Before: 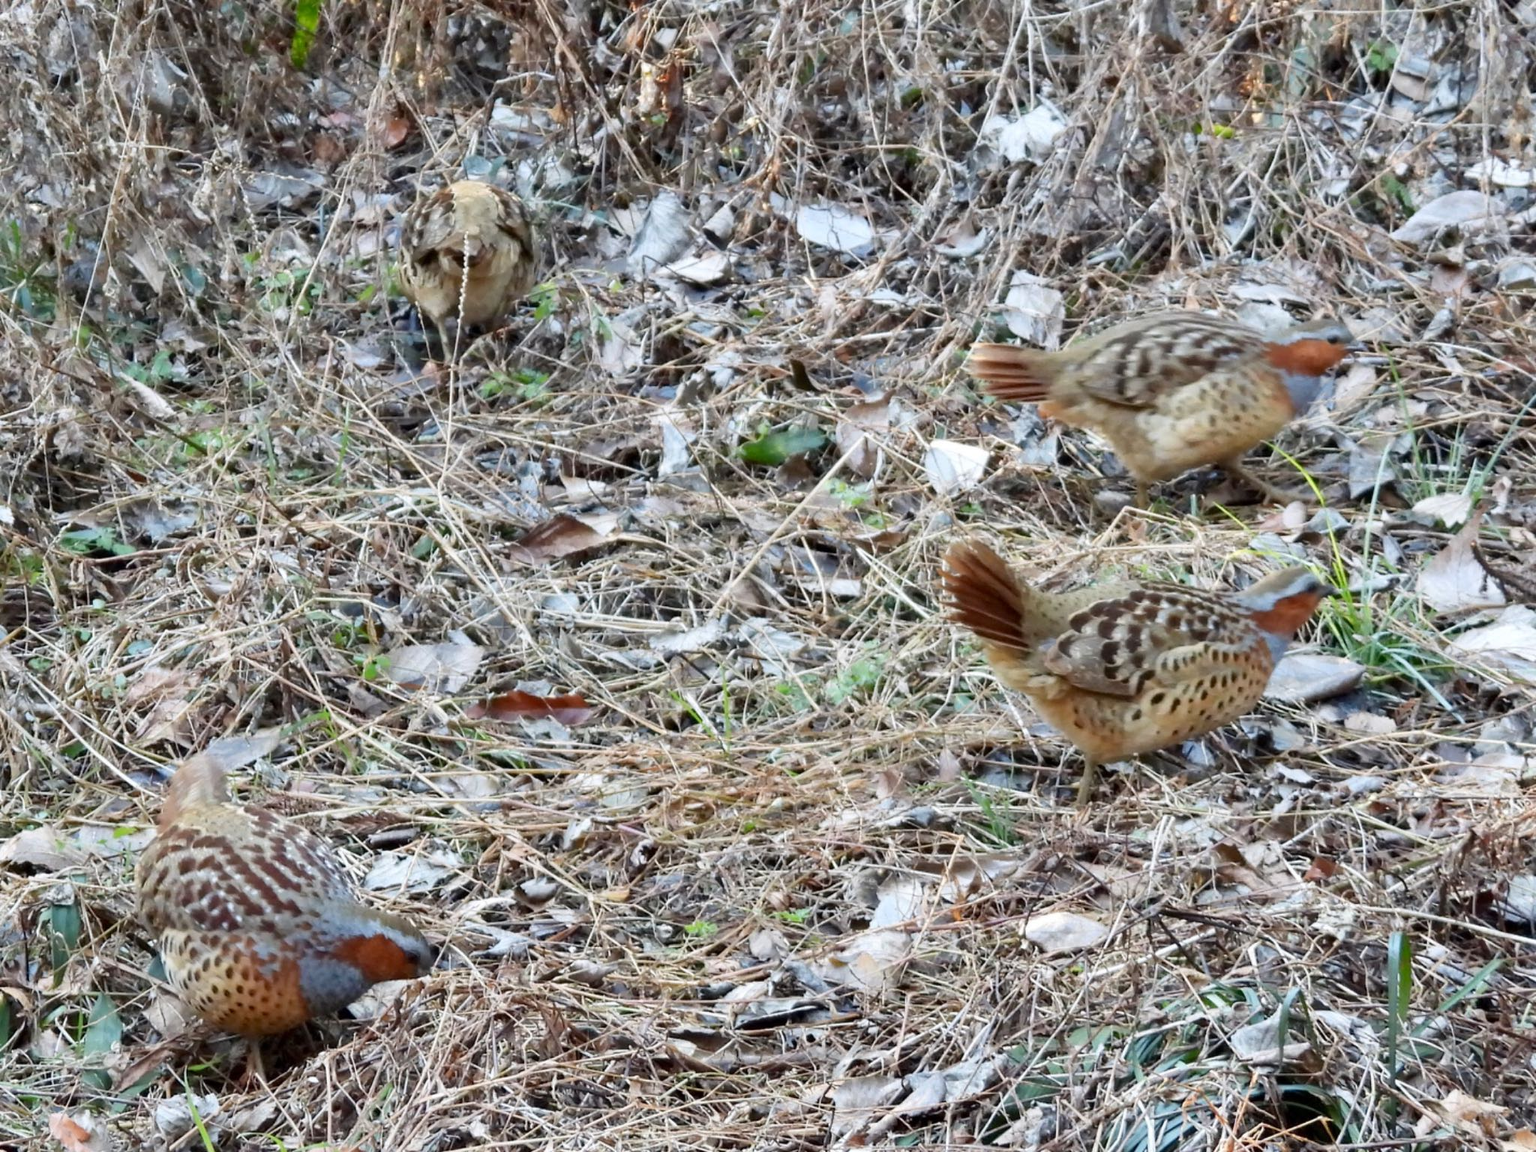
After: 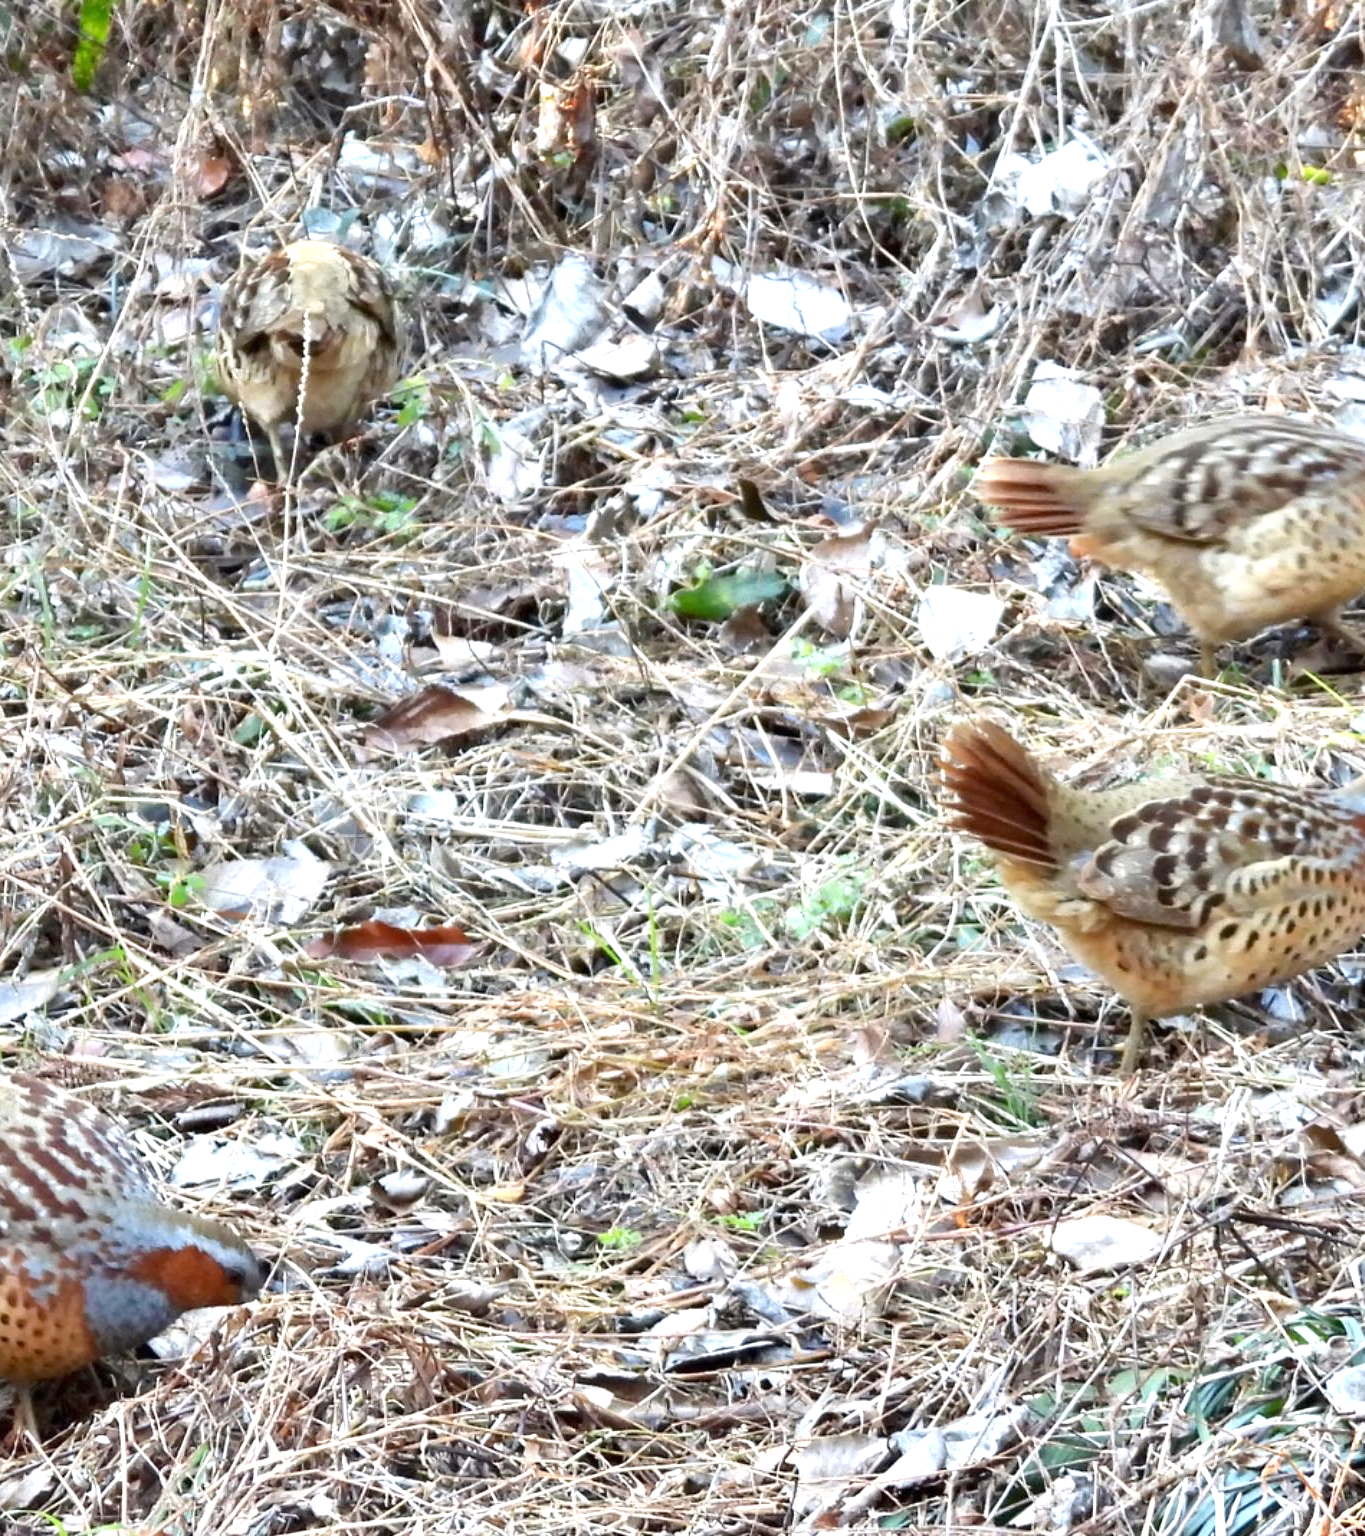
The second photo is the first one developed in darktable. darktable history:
crop: left 15.419%, right 17.914%
exposure: black level correction 0, exposure 0.7 EV, compensate exposure bias true, compensate highlight preservation false
